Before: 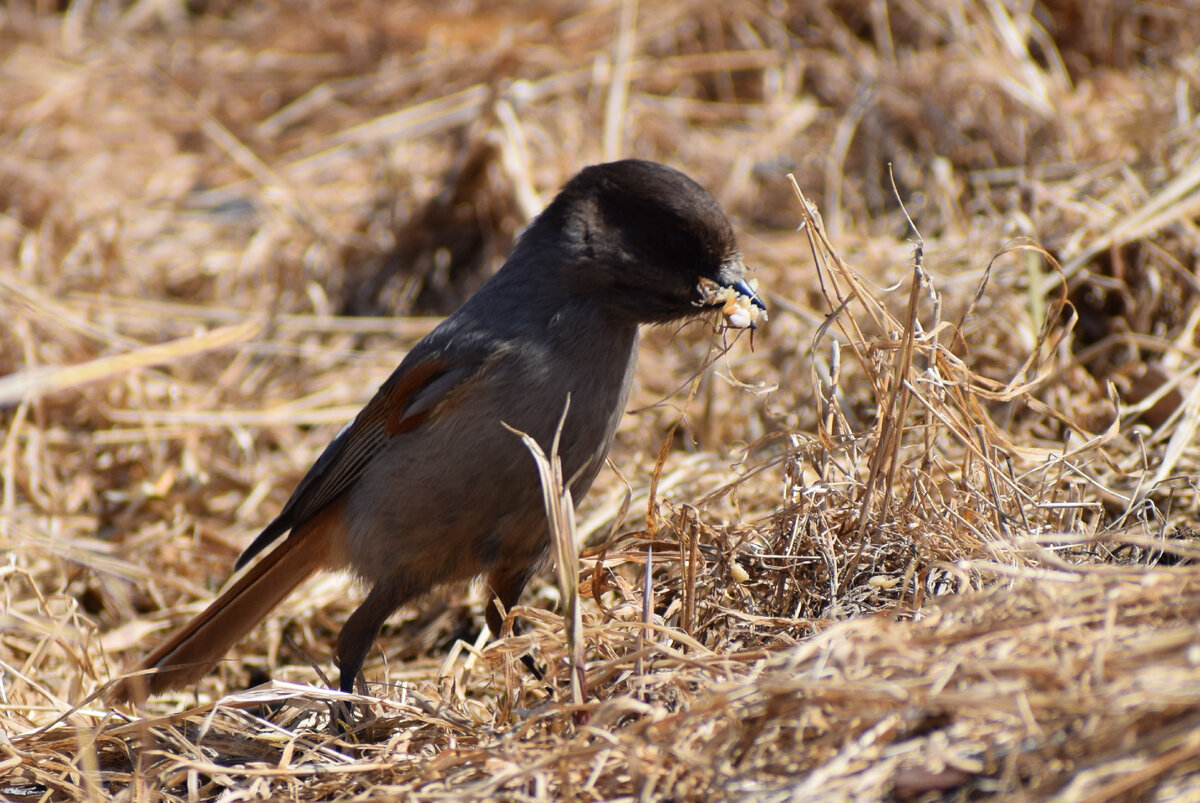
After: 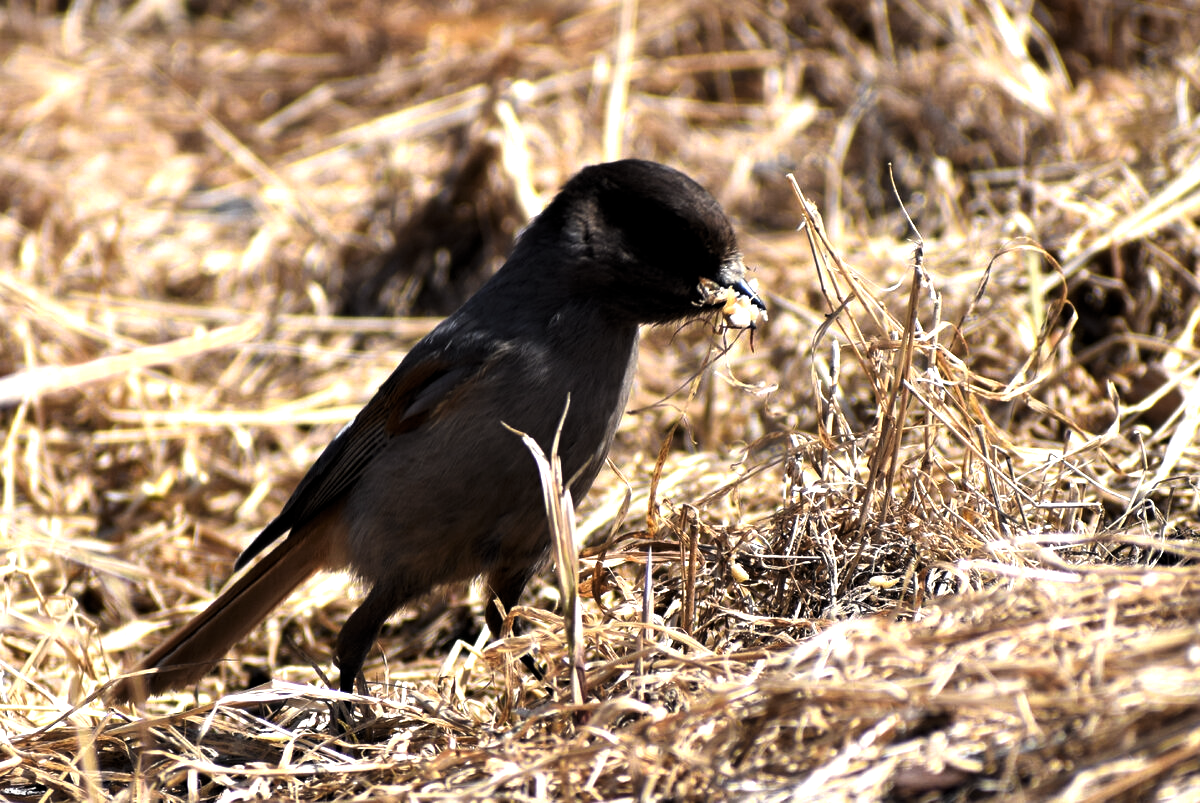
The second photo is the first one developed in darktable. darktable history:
levels: levels [0.044, 0.475, 0.791]
